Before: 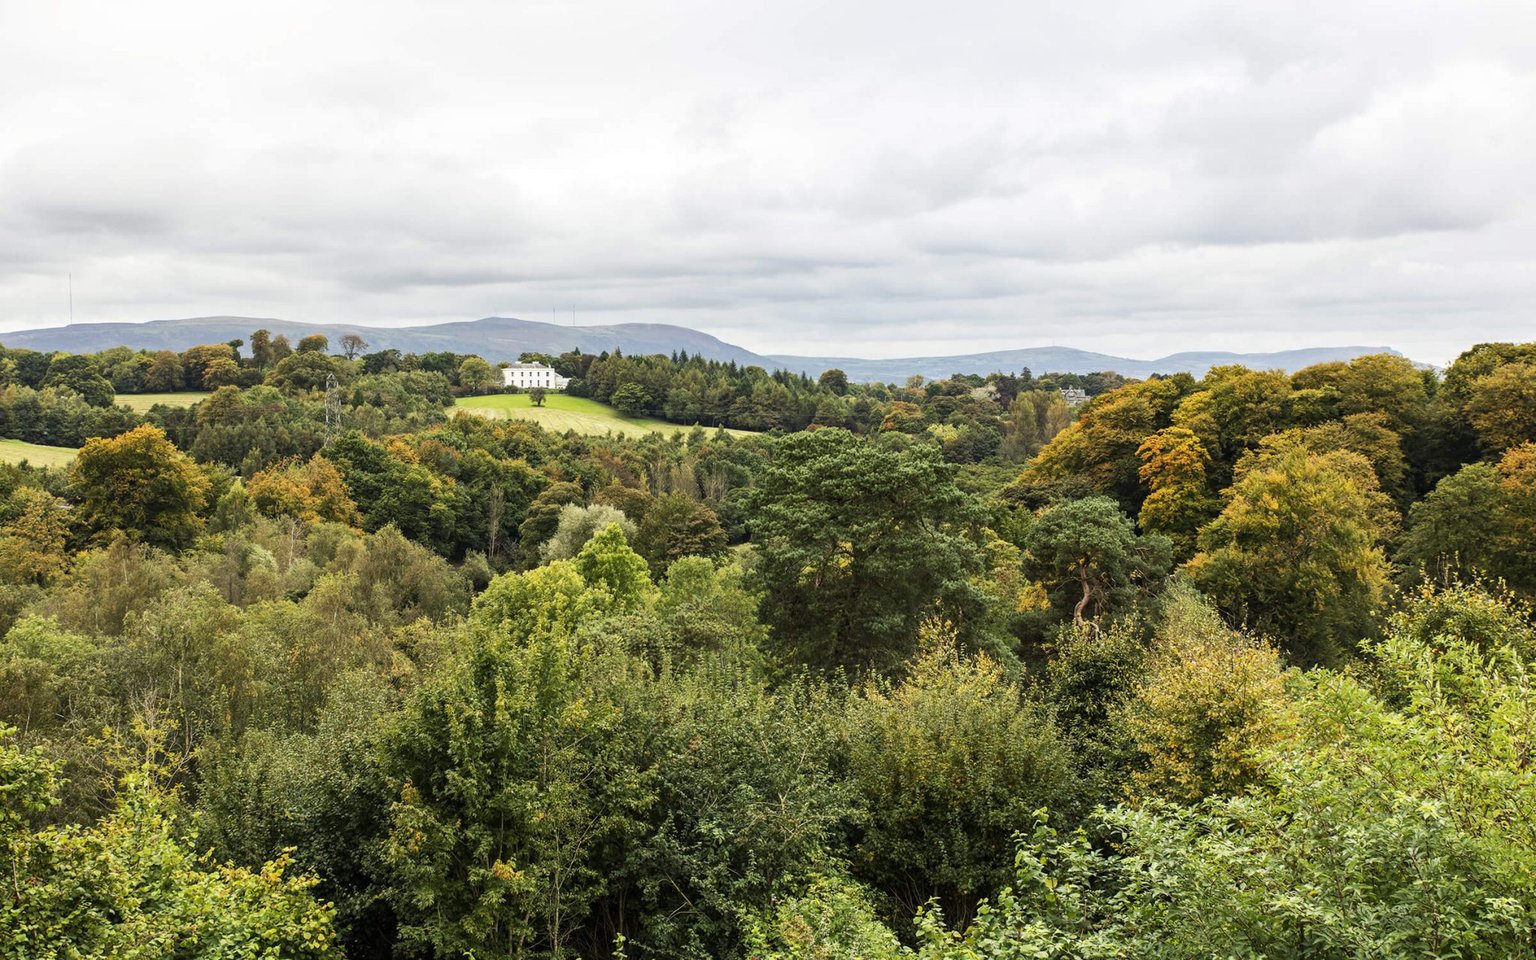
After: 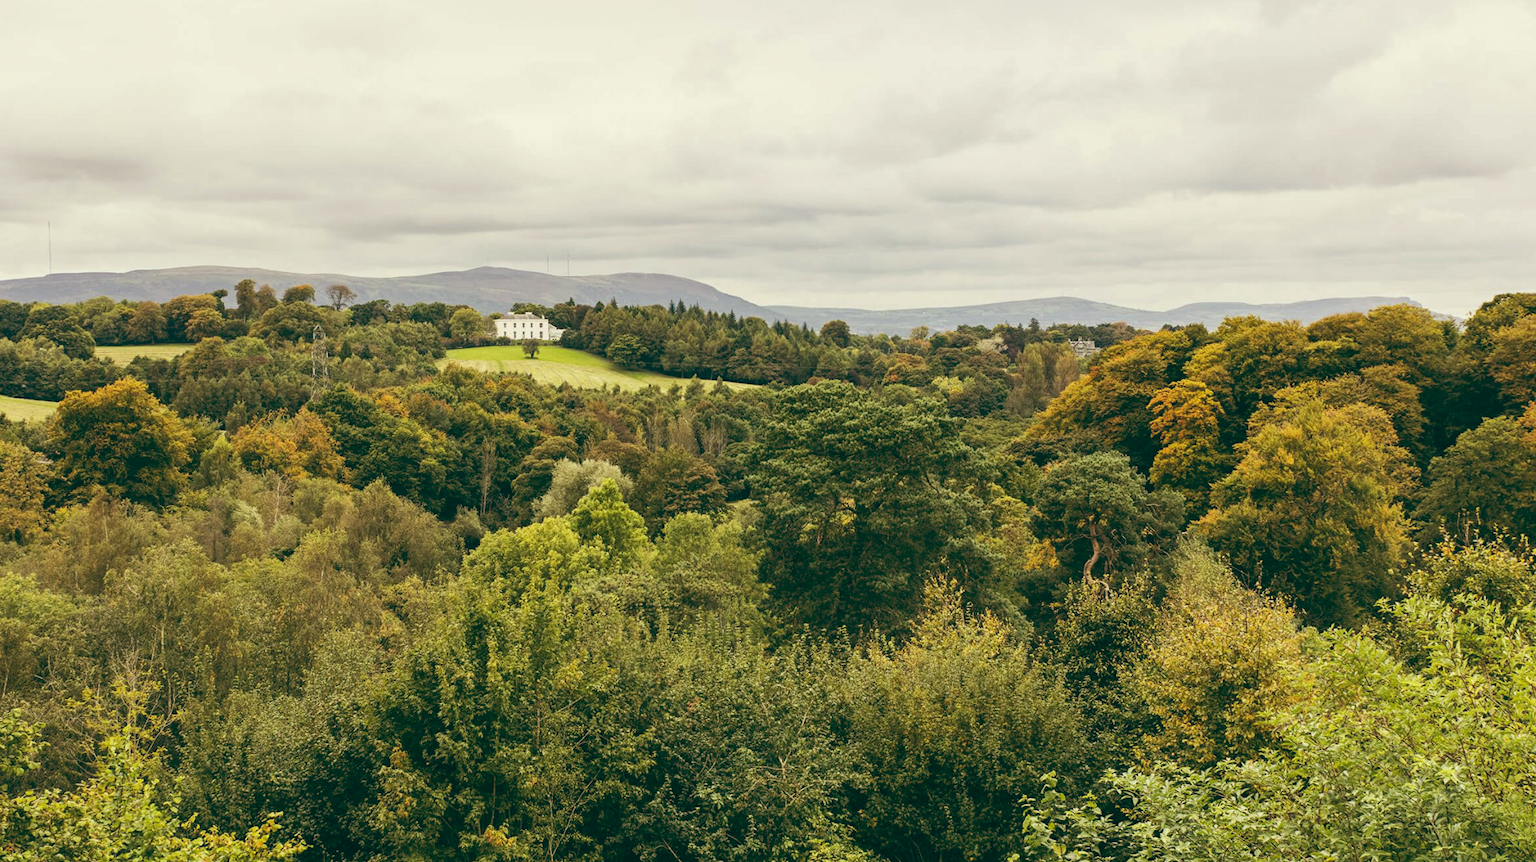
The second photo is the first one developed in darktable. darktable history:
rgb levels: mode RGB, independent channels, levels [[0, 0.474, 1], [0, 0.5, 1], [0, 0.5, 1]]
color balance: lift [1.005, 0.99, 1.007, 1.01], gamma [1, 1.034, 1.032, 0.966], gain [0.873, 1.055, 1.067, 0.933]
crop: left 1.507%, top 6.147%, right 1.379%, bottom 6.637%
